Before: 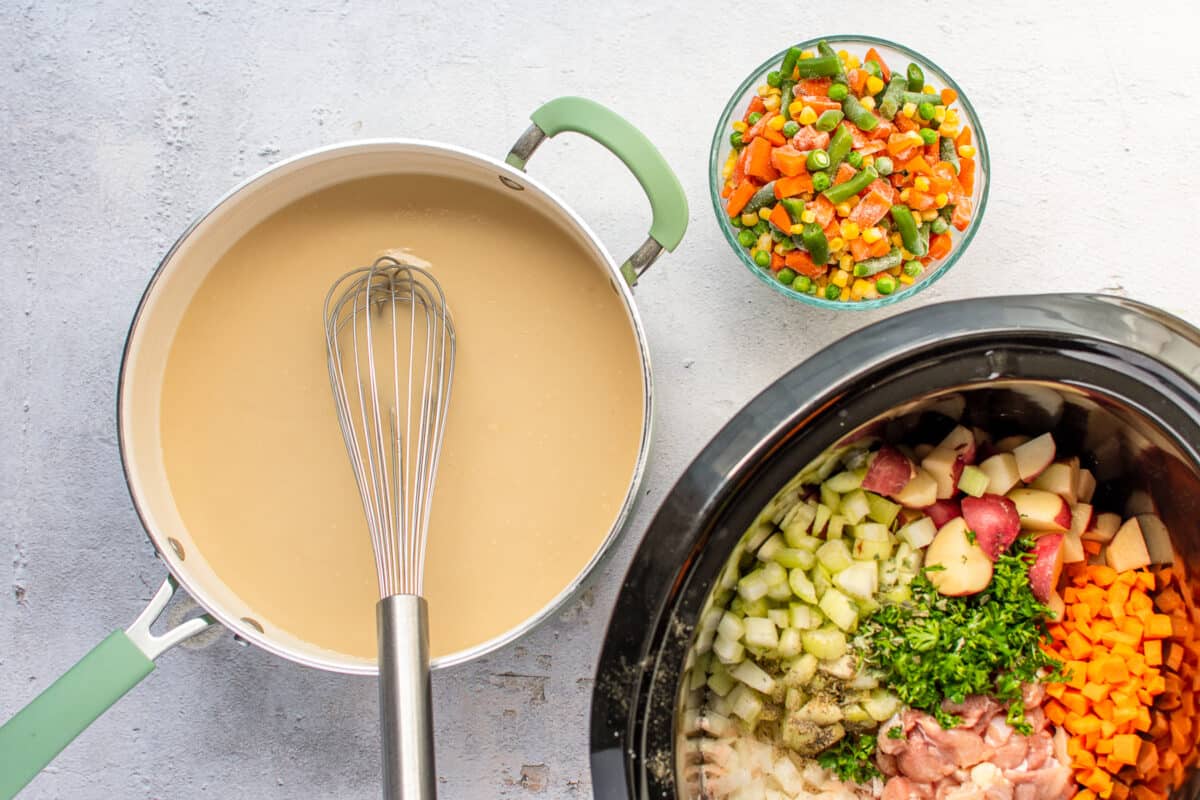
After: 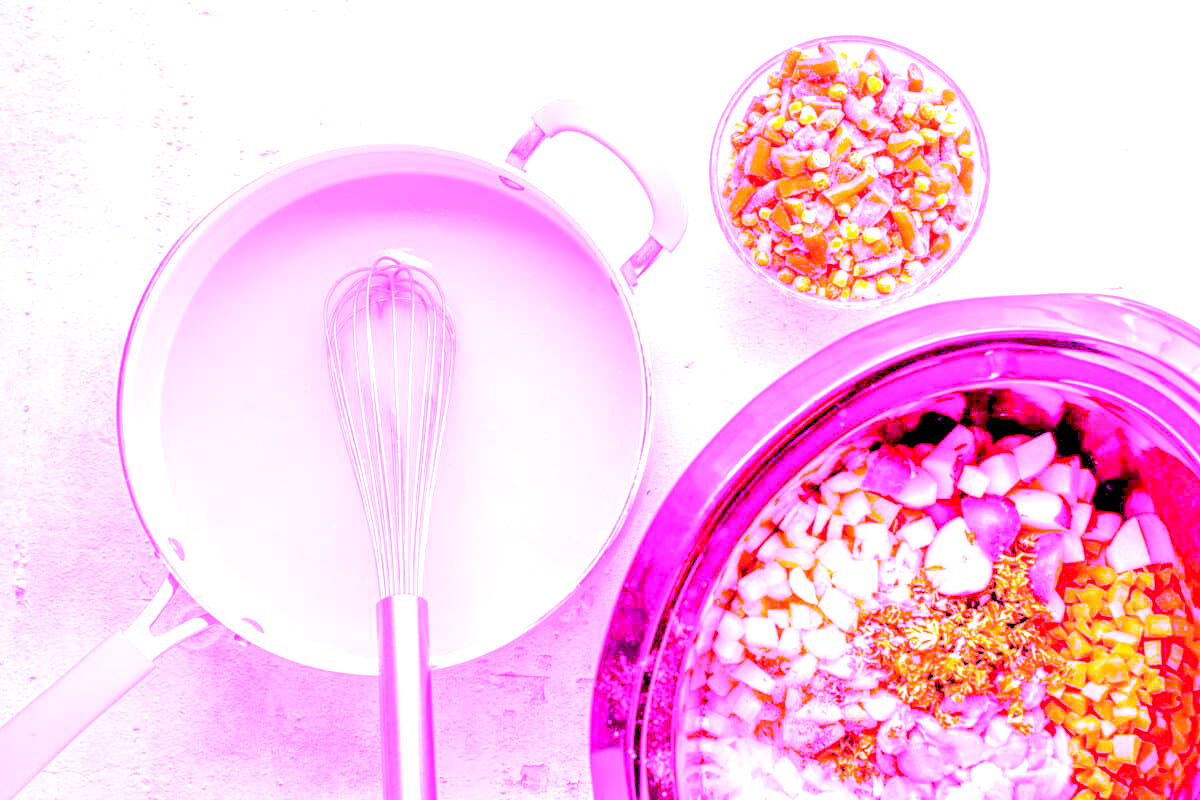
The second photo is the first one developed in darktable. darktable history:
exposure: black level correction 0.012, exposure 0.7 EV, compensate exposure bias true, compensate highlight preservation false
white balance: red 8, blue 8
levels: mode automatic
